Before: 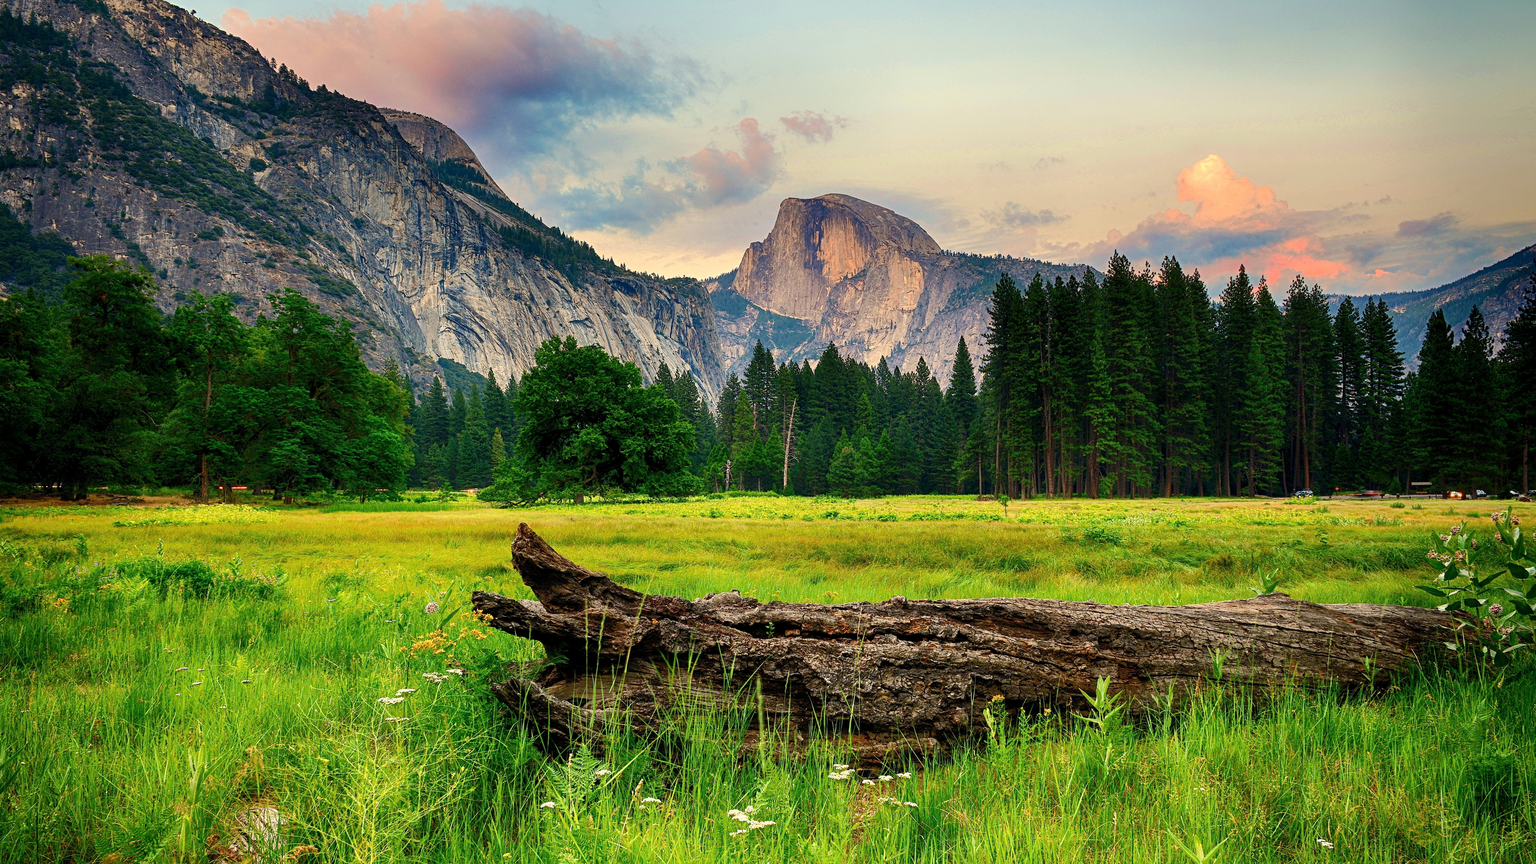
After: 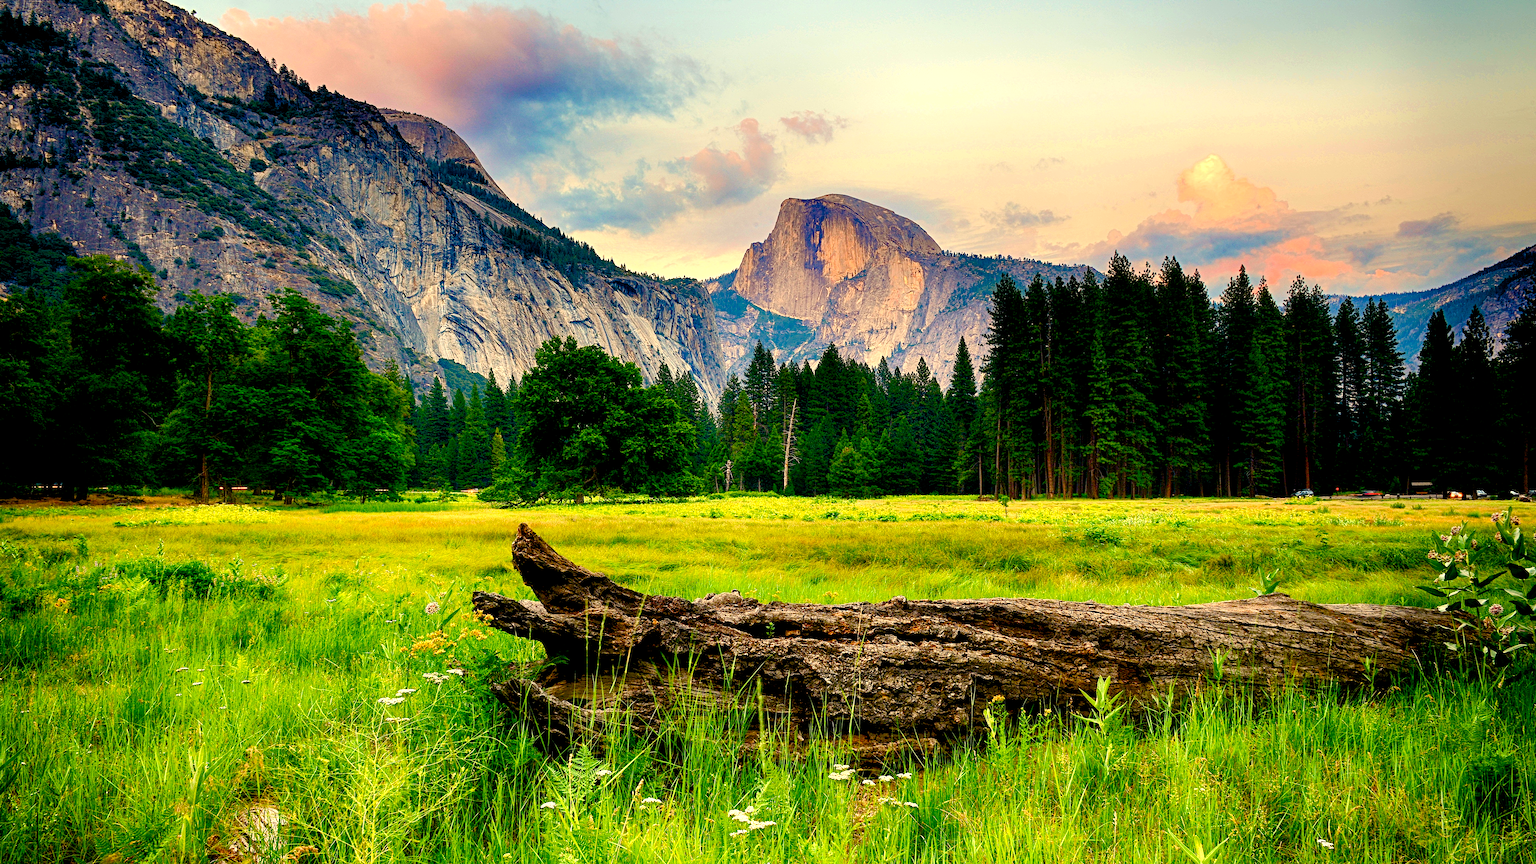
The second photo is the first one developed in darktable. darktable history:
color balance rgb: shadows lift › chroma 3%, shadows lift › hue 280.8°, power › hue 330°, highlights gain › chroma 3%, highlights gain › hue 75.6°, global offset › luminance -1%, perceptual saturation grading › global saturation 20%, perceptual saturation grading › highlights -25%, perceptual saturation grading › shadows 50%, global vibrance 20%
exposure: black level correction 0.005, exposure 0.417 EV, compensate highlight preservation false
